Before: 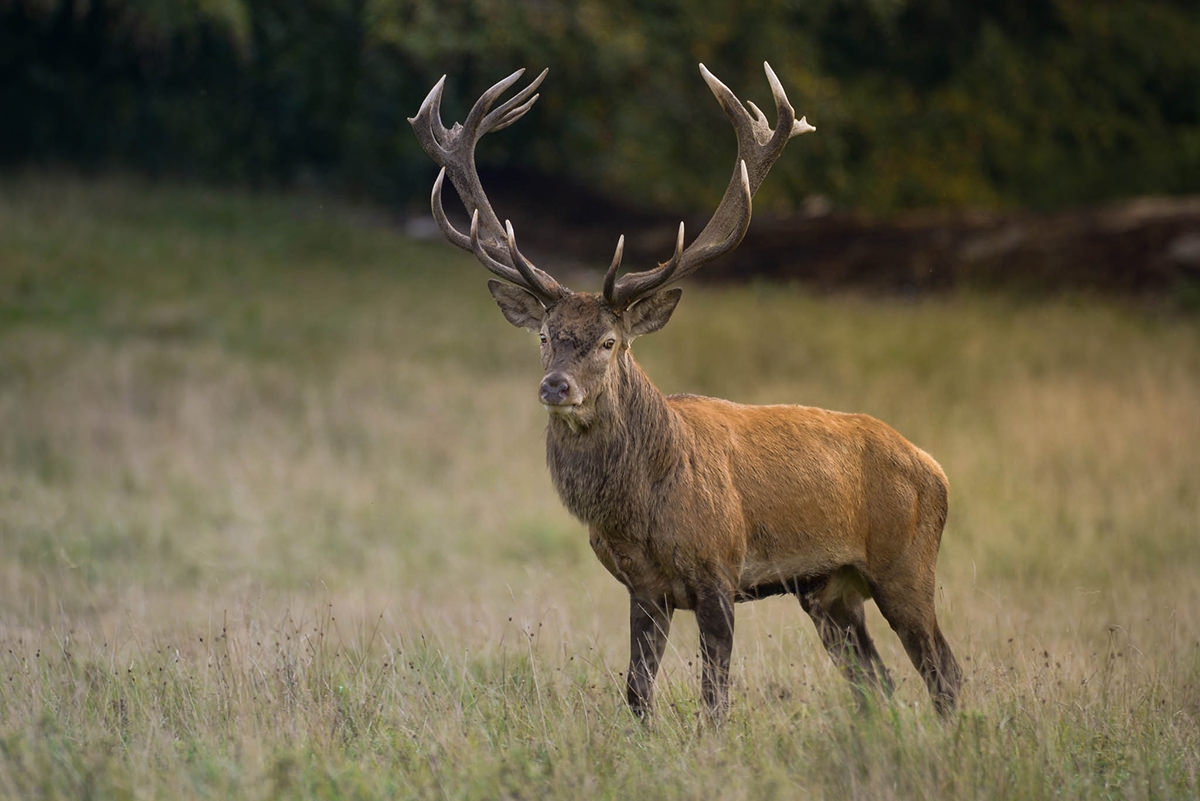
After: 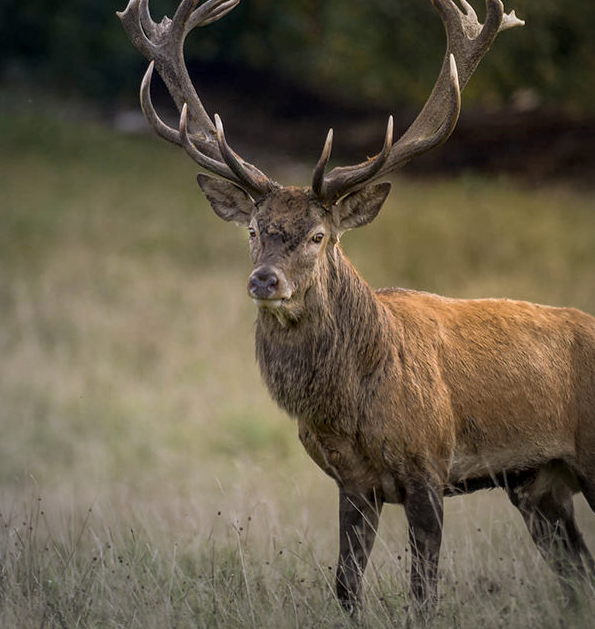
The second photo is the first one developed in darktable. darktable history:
crop and rotate: angle 0.014°, left 24.246%, top 13.228%, right 26.151%, bottom 8.2%
vignetting: fall-off radius 60.95%, center (-0.051, -0.353), unbound false
local contrast: on, module defaults
